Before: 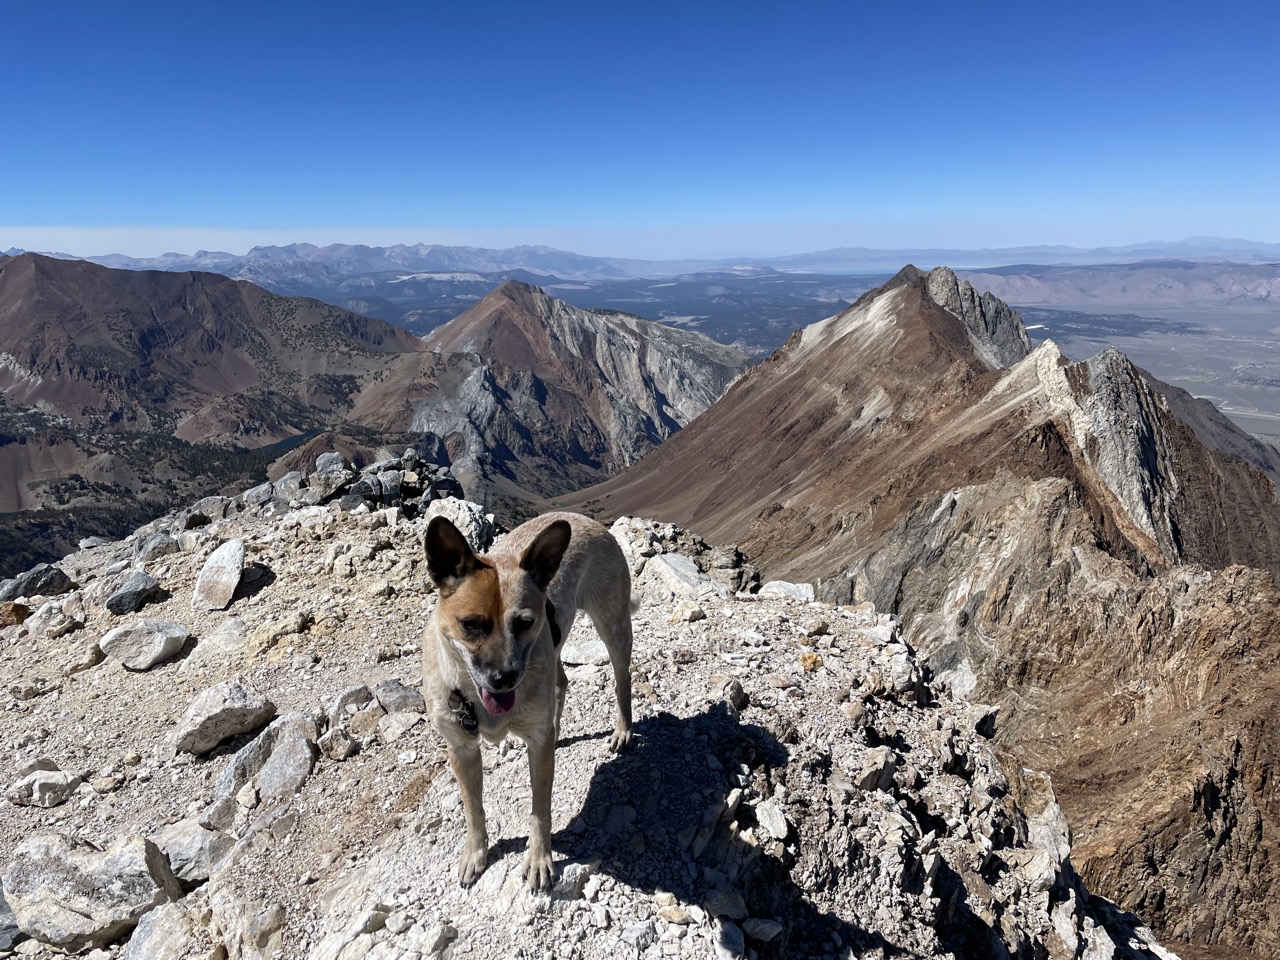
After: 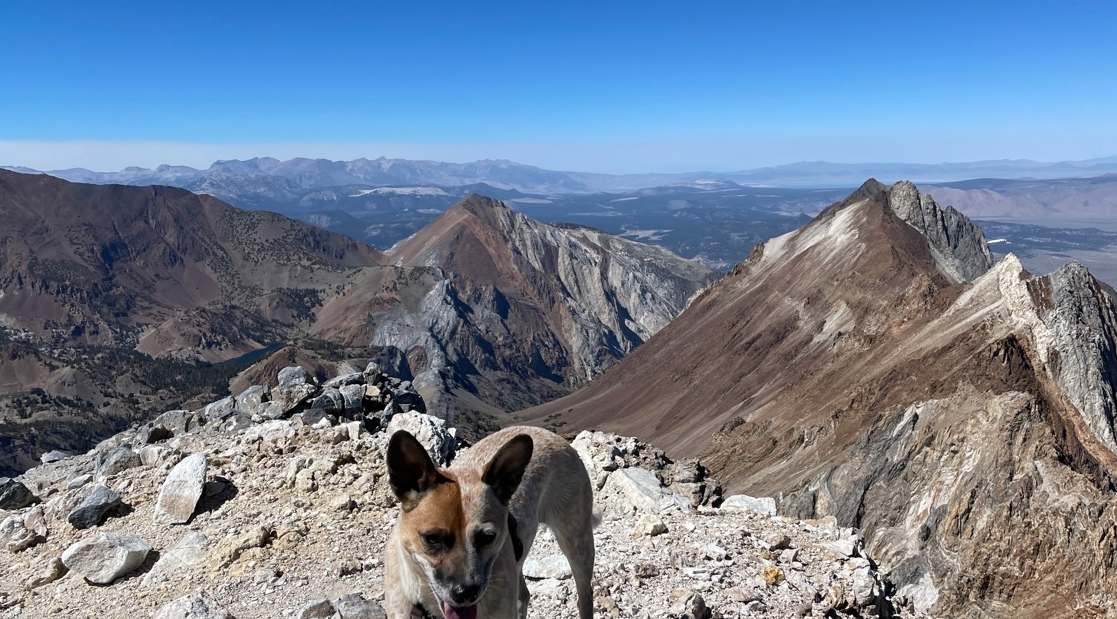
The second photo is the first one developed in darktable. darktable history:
crop: left 3.015%, top 8.969%, right 9.647%, bottom 26.457%
color zones: curves: ch1 [(0, 0.469) (0.01, 0.469) (0.12, 0.446) (0.248, 0.469) (0.5, 0.5) (0.748, 0.5) (0.99, 0.469) (1, 0.469)]
